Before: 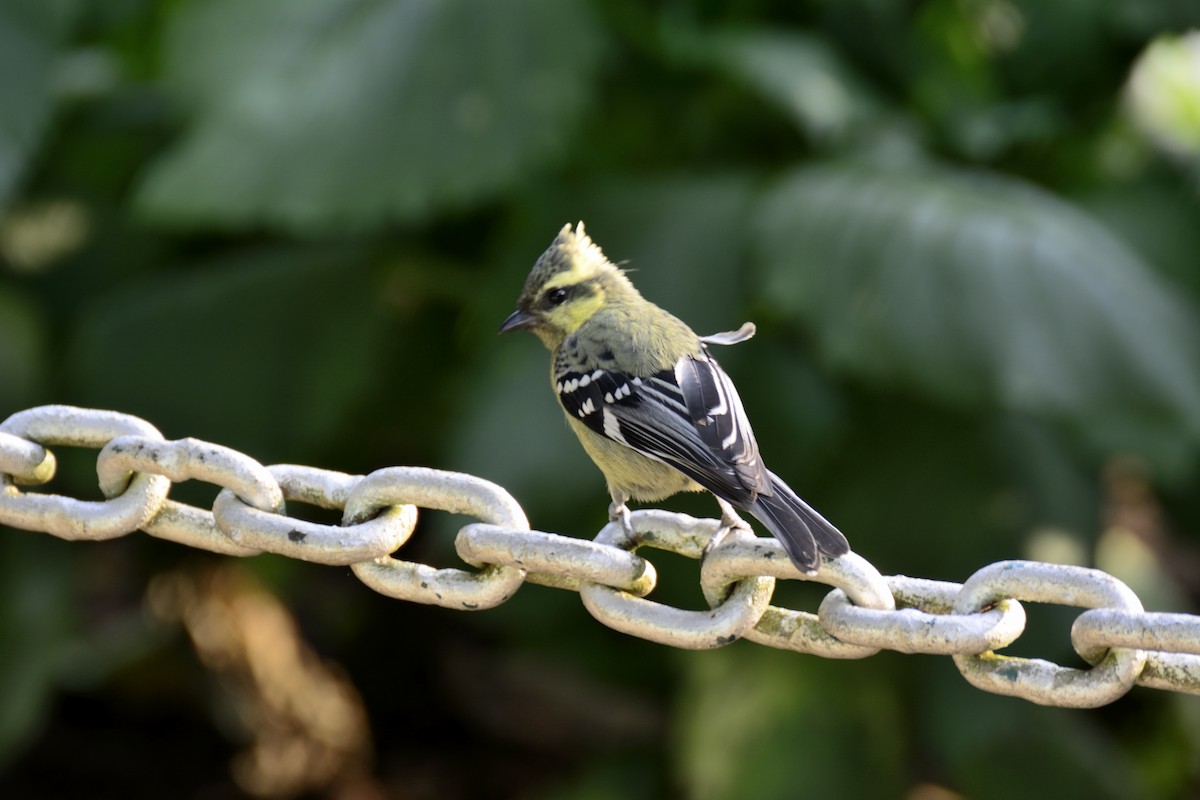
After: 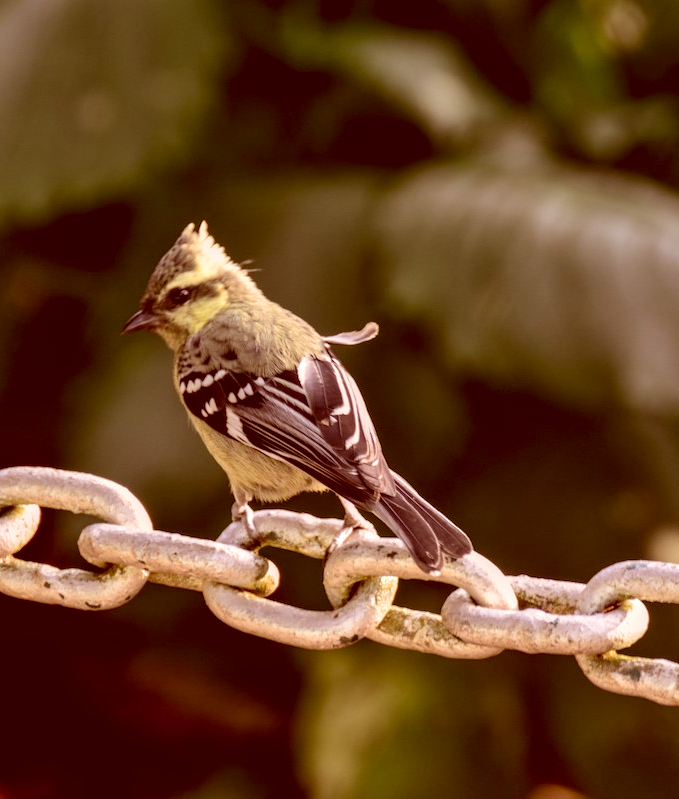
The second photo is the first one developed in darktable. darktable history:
crop: left 31.458%, top 0%, right 11.876%
local contrast: highlights 35%, detail 135%
color correction: highlights a* 9.03, highlights b* 8.71, shadows a* 40, shadows b* 40, saturation 0.8
